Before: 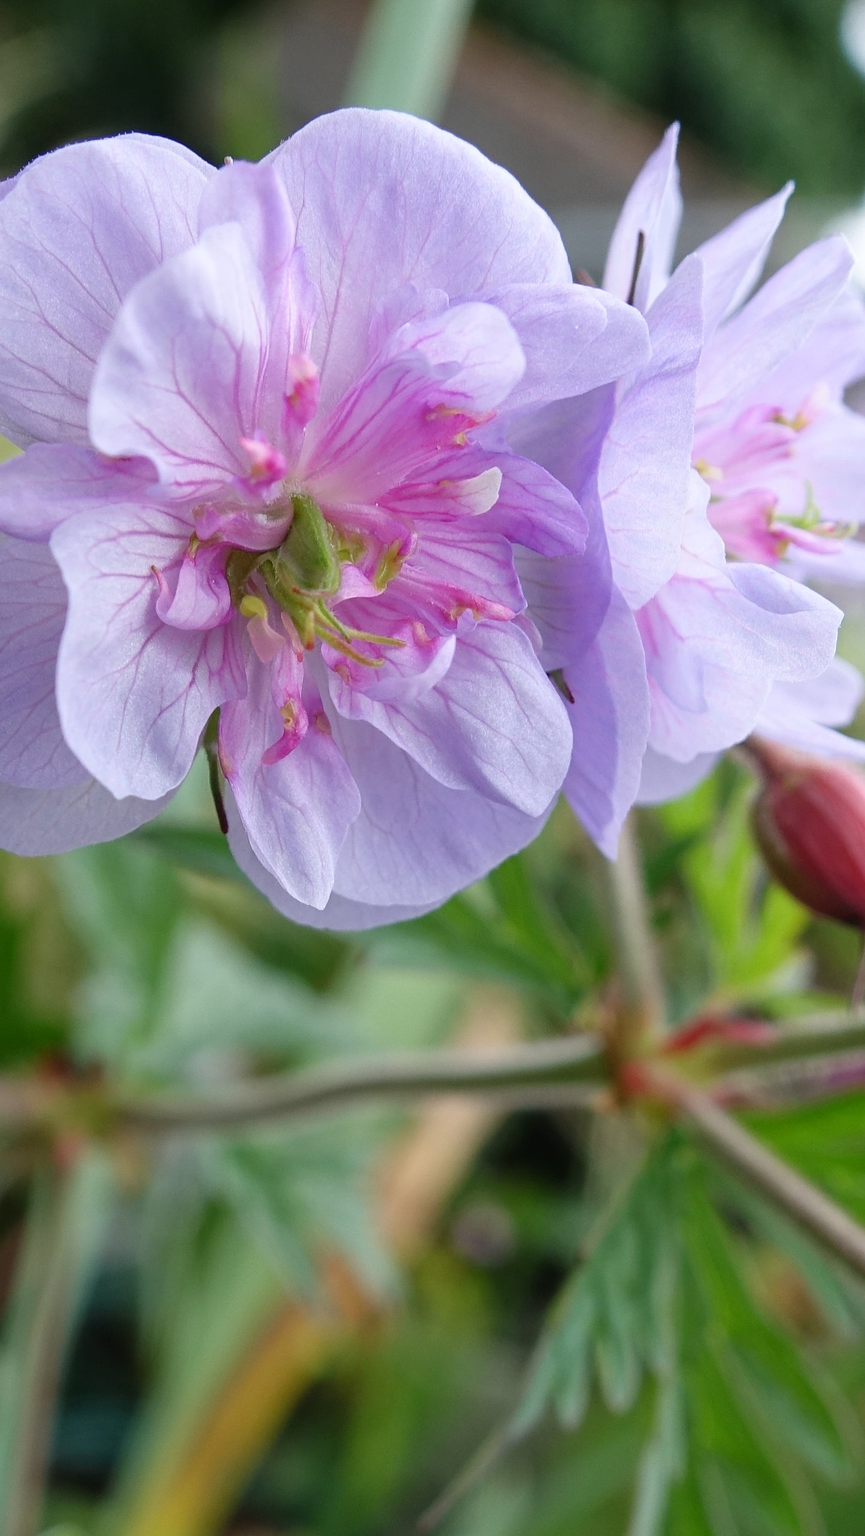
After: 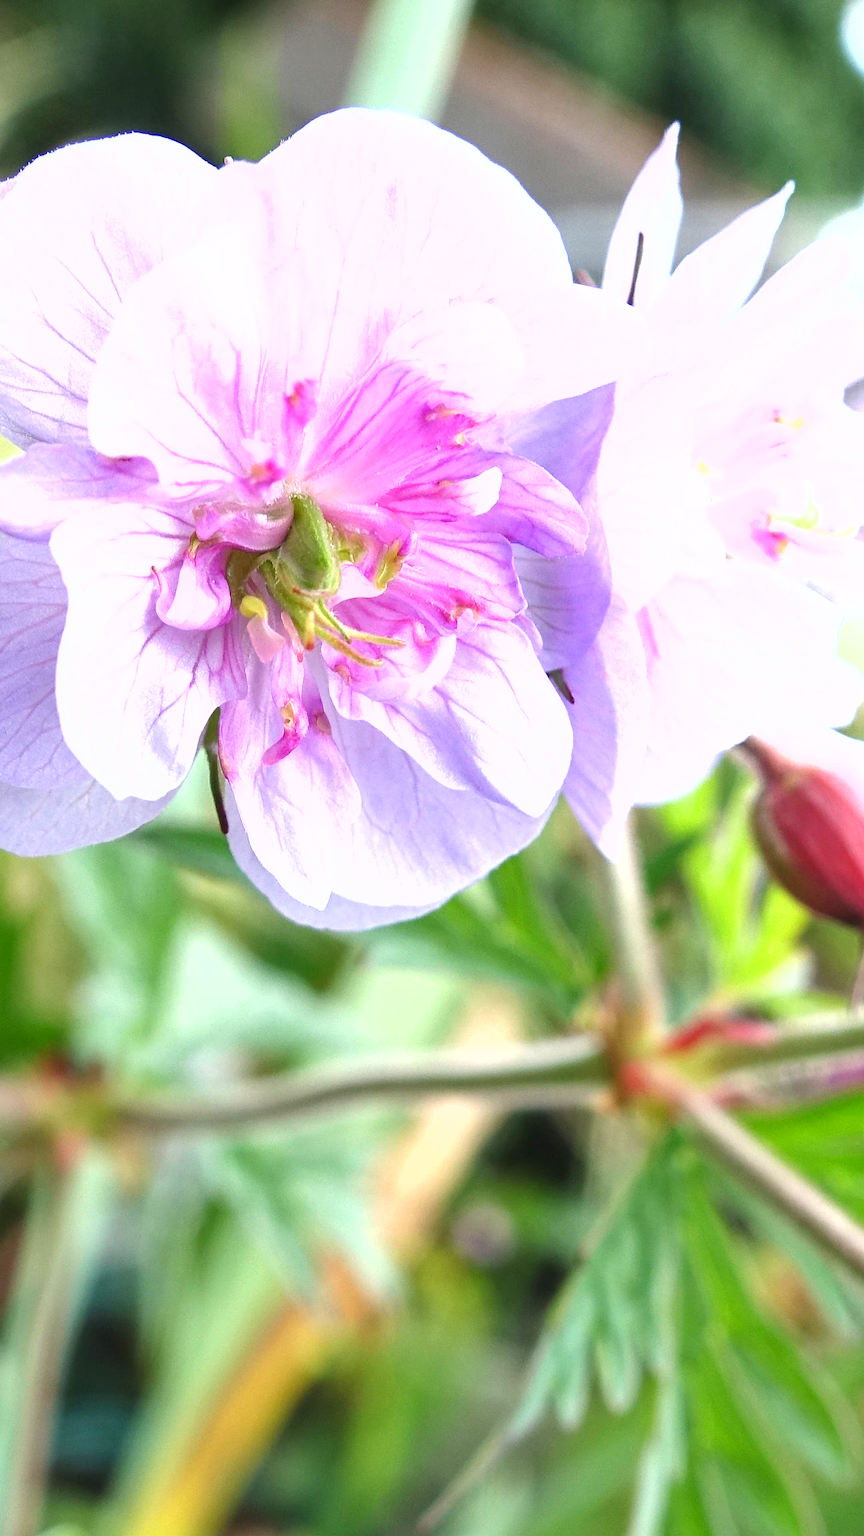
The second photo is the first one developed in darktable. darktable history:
shadows and highlights: radius 125.46, shadows 30.51, highlights -30.51, low approximation 0.01, soften with gaussian
exposure: black level correction 0, exposure 1.35 EV, compensate exposure bias true, compensate highlight preservation false
